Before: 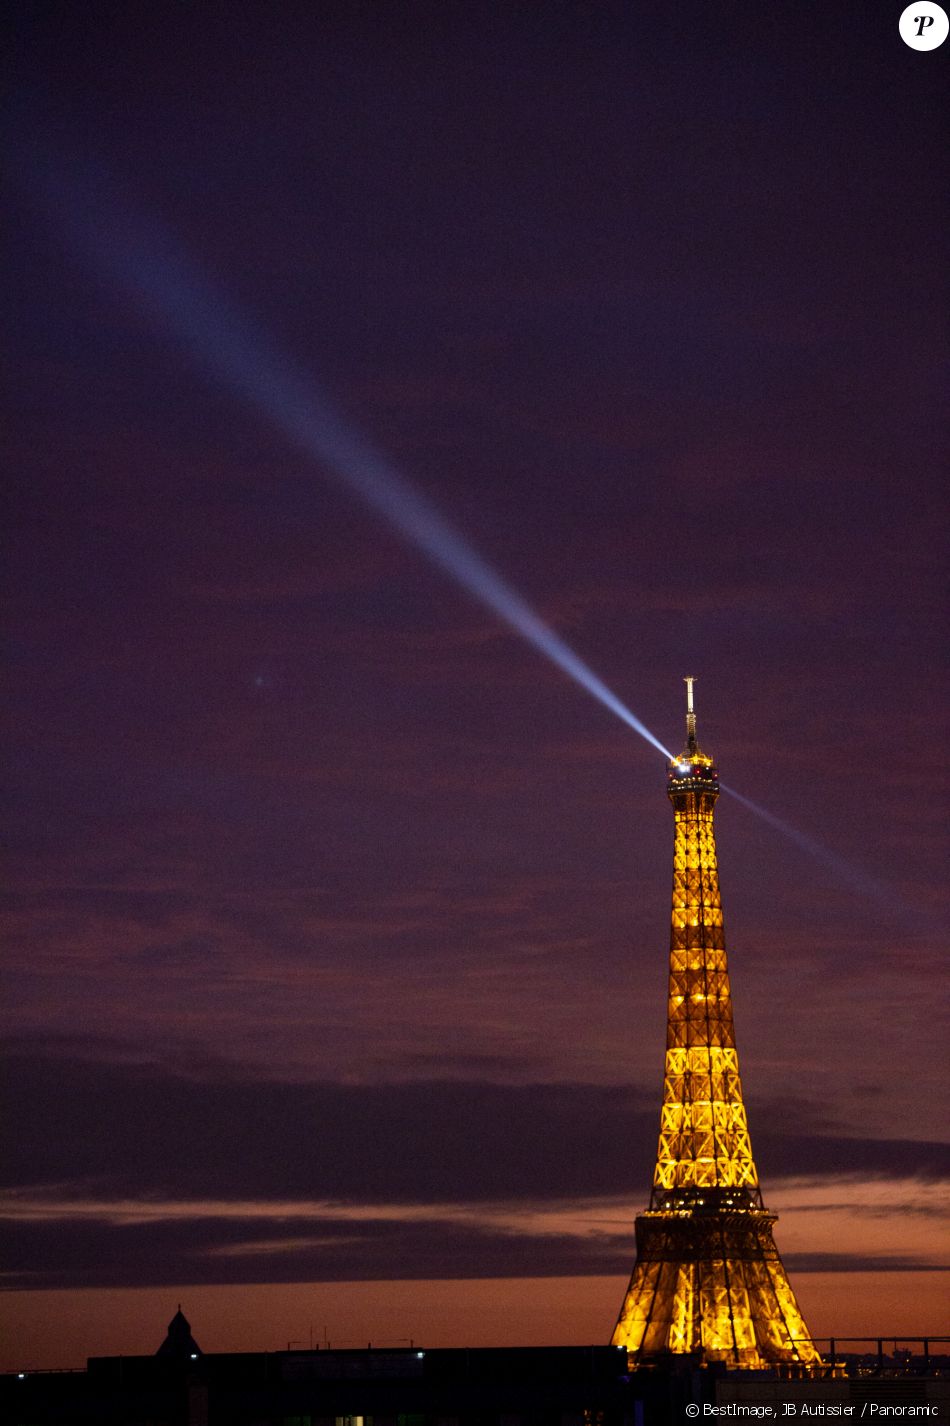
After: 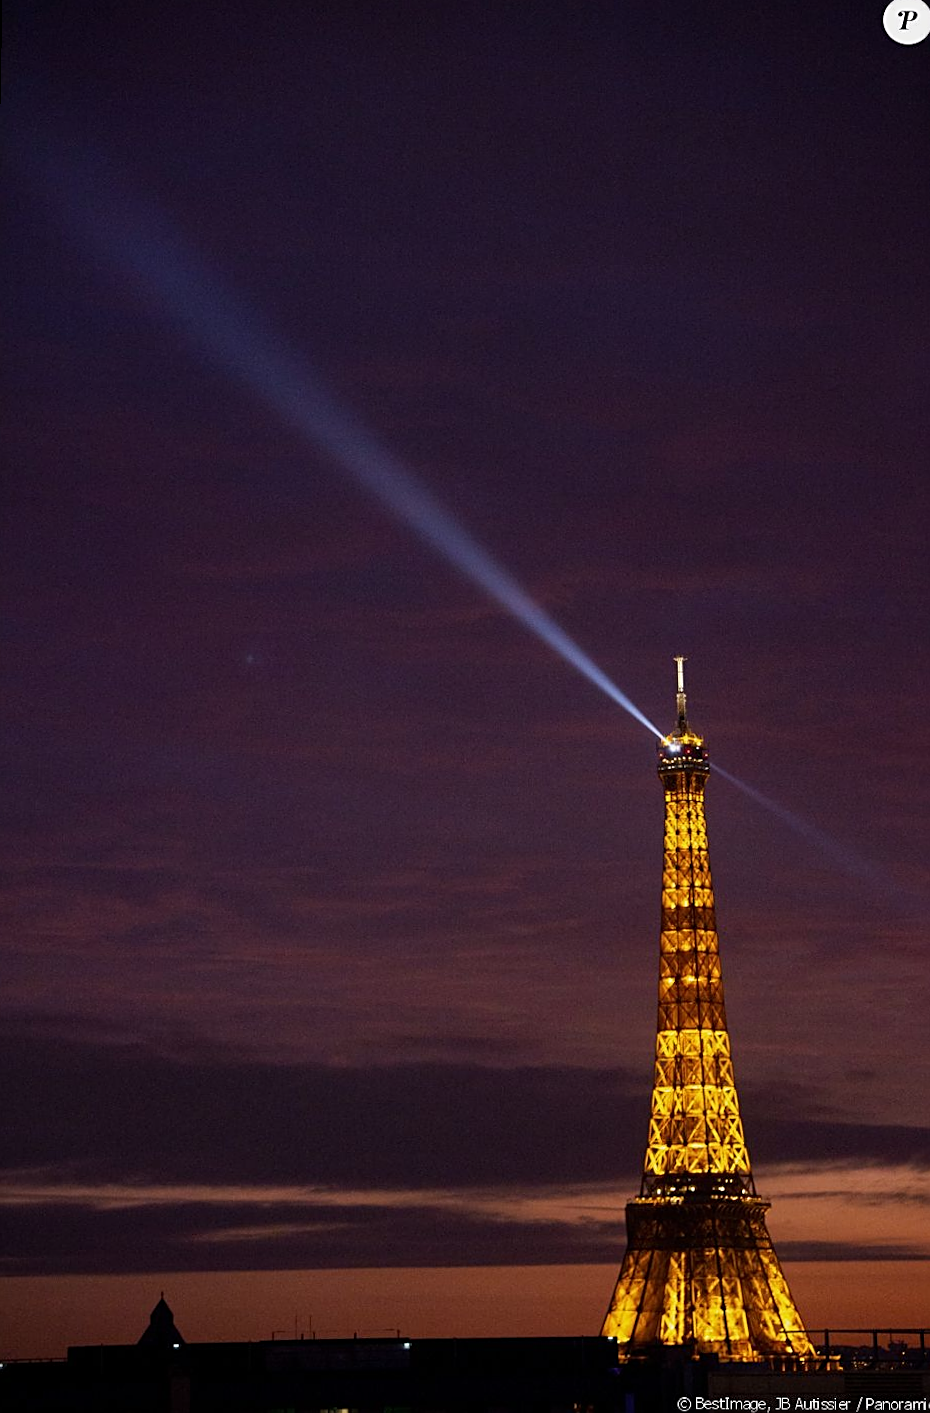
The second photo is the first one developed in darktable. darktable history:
exposure: exposure -0.21 EV, compensate highlight preservation false
rotate and perspective: rotation 0.226°, lens shift (vertical) -0.042, crop left 0.023, crop right 0.982, crop top 0.006, crop bottom 0.994
sharpen: on, module defaults
